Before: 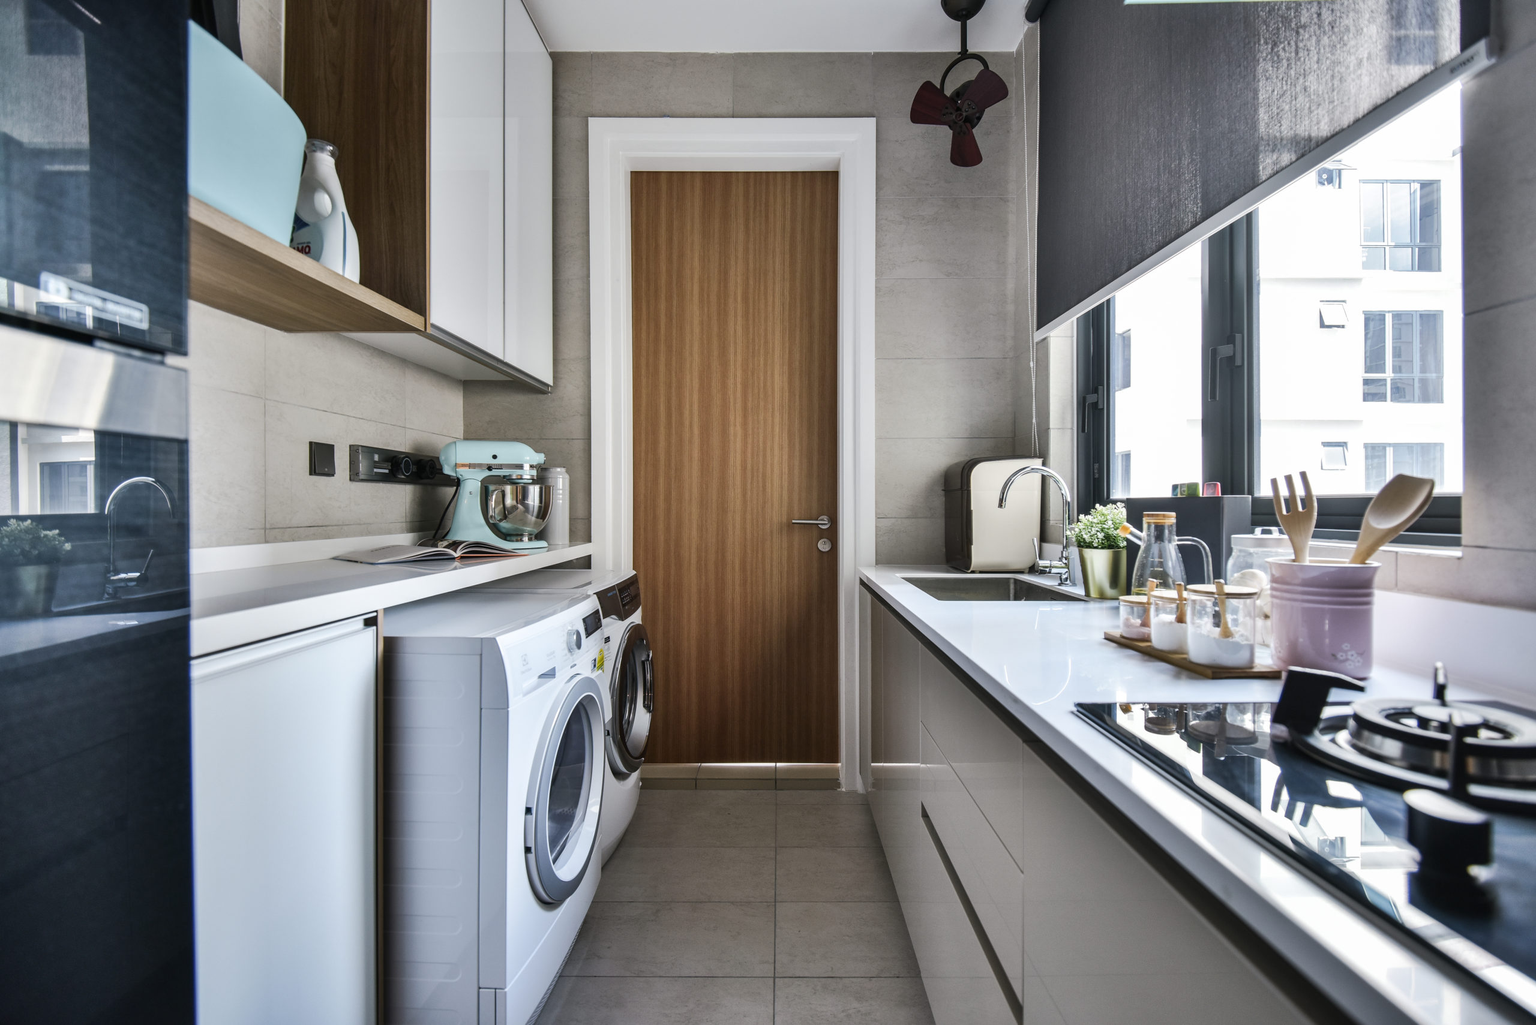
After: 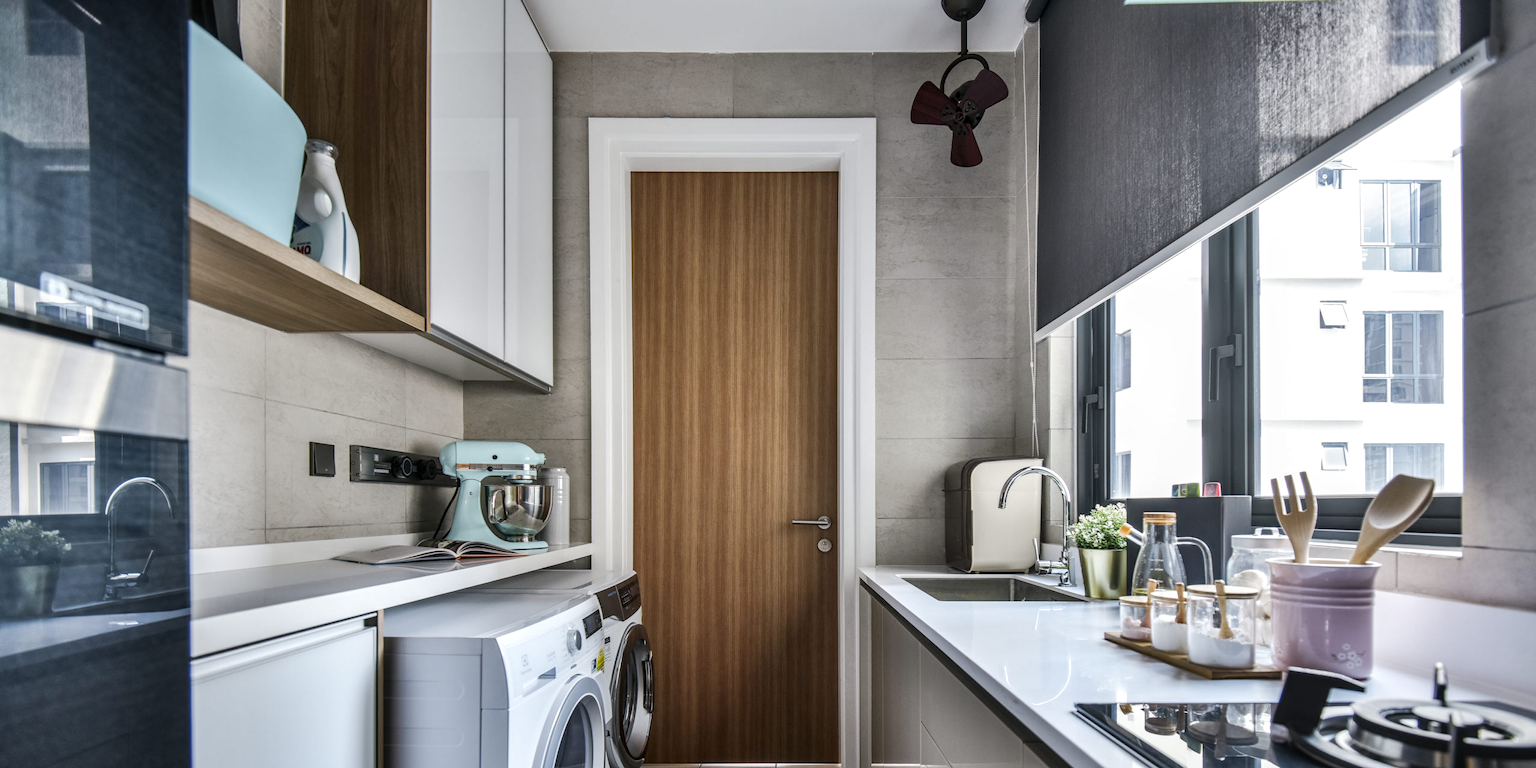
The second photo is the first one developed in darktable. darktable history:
local contrast: on, module defaults
crop: bottom 24.988%
